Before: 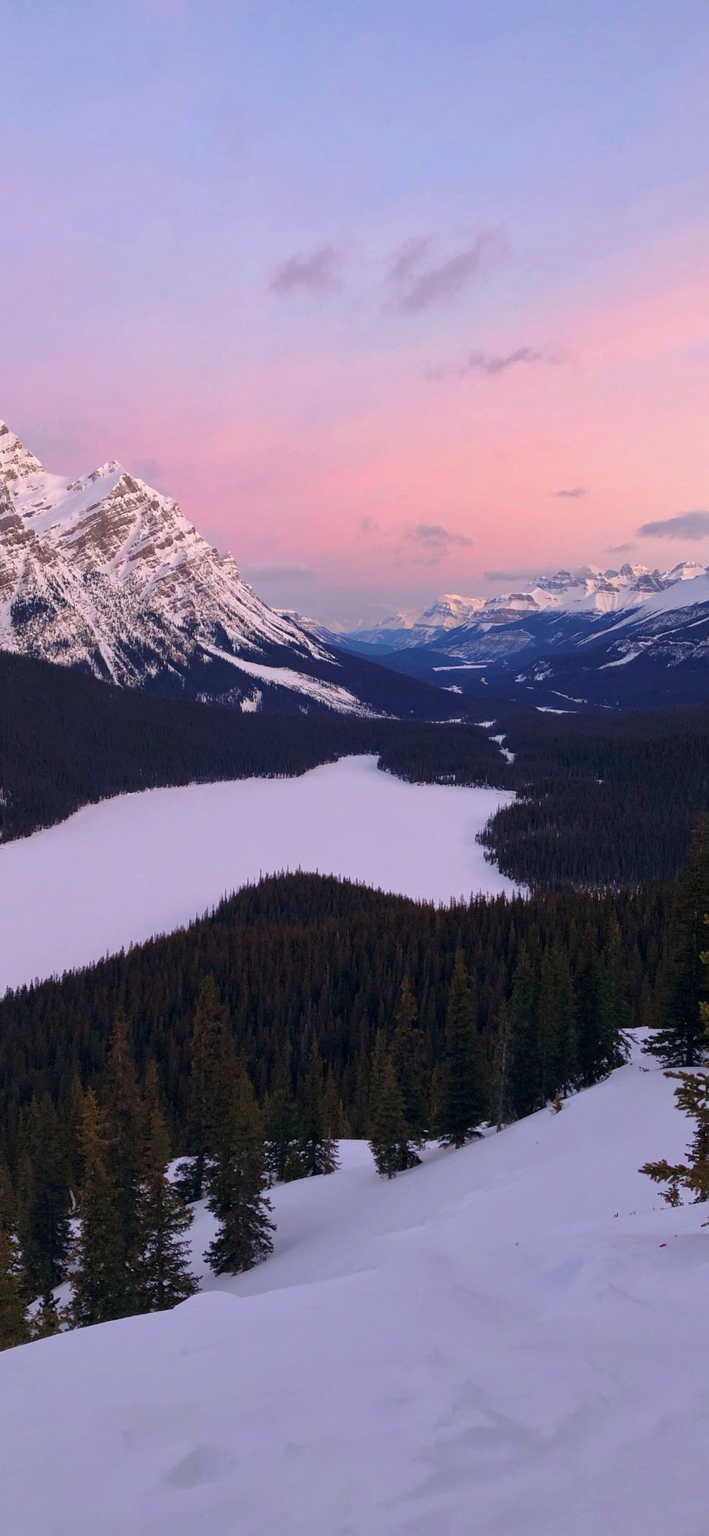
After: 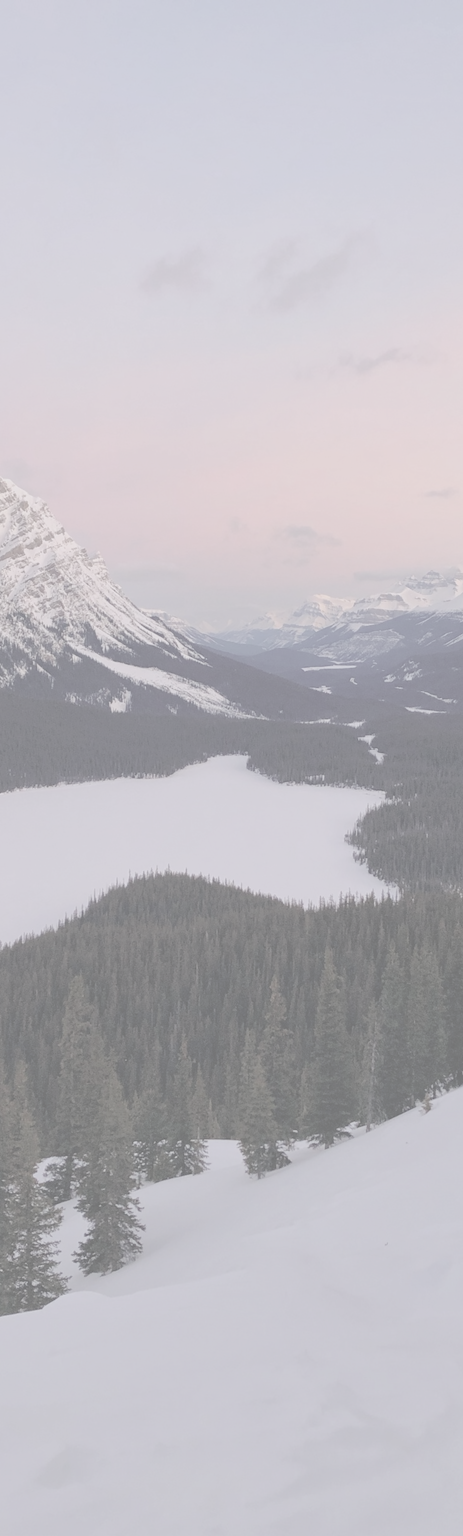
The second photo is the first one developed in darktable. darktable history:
contrast brightness saturation: contrast -0.332, brightness 0.745, saturation -0.796
crop and rotate: left 18.542%, right 16.124%
